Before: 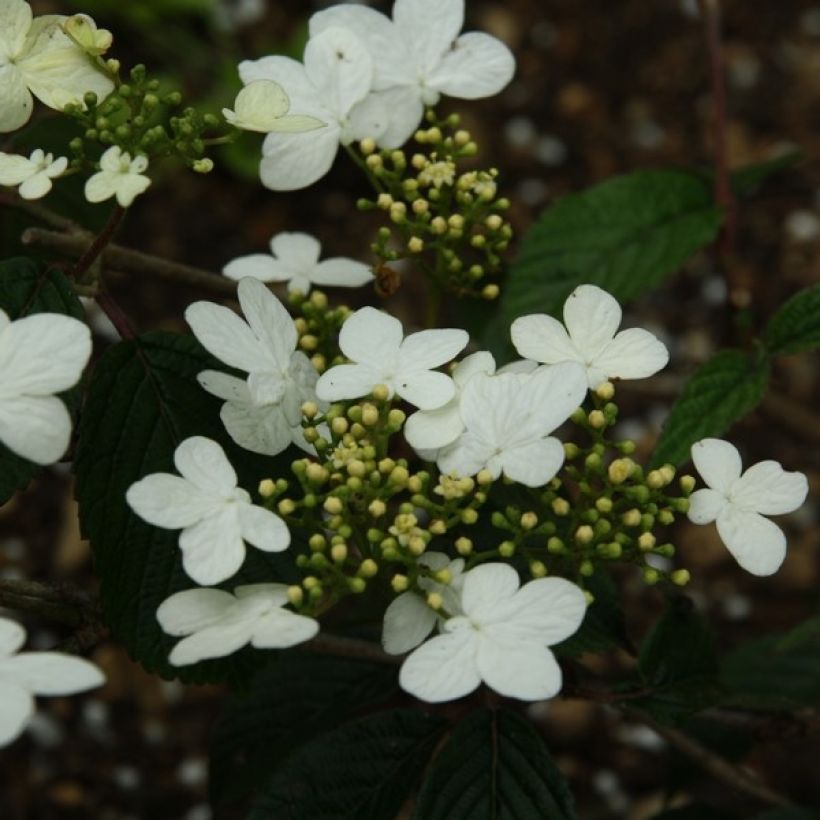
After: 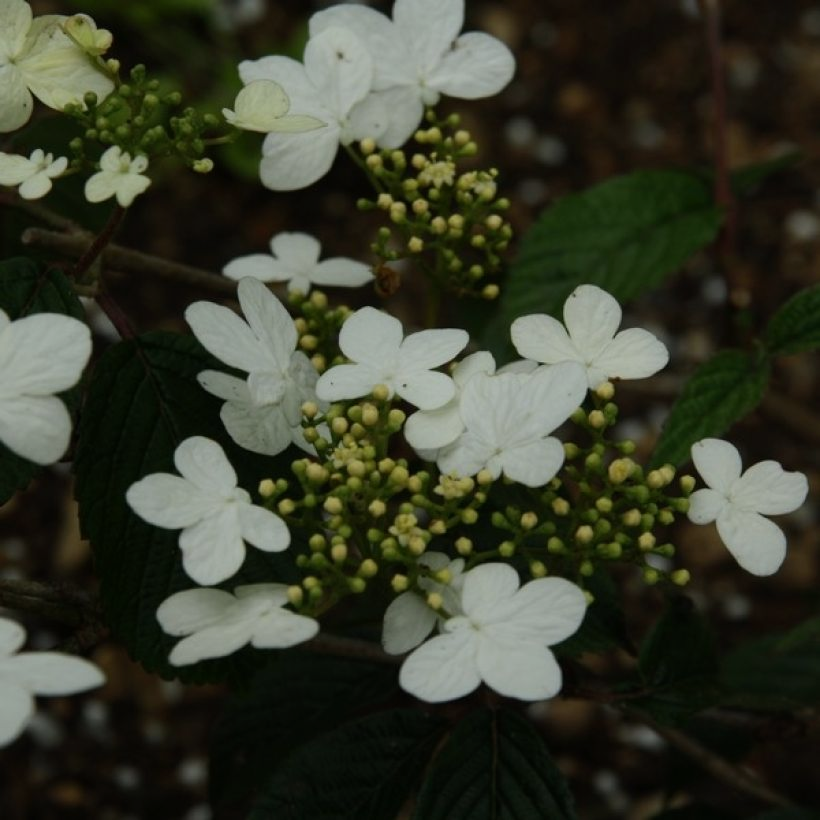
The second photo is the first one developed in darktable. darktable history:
exposure: exposure -0.464 EV, compensate exposure bias true, compensate highlight preservation false
